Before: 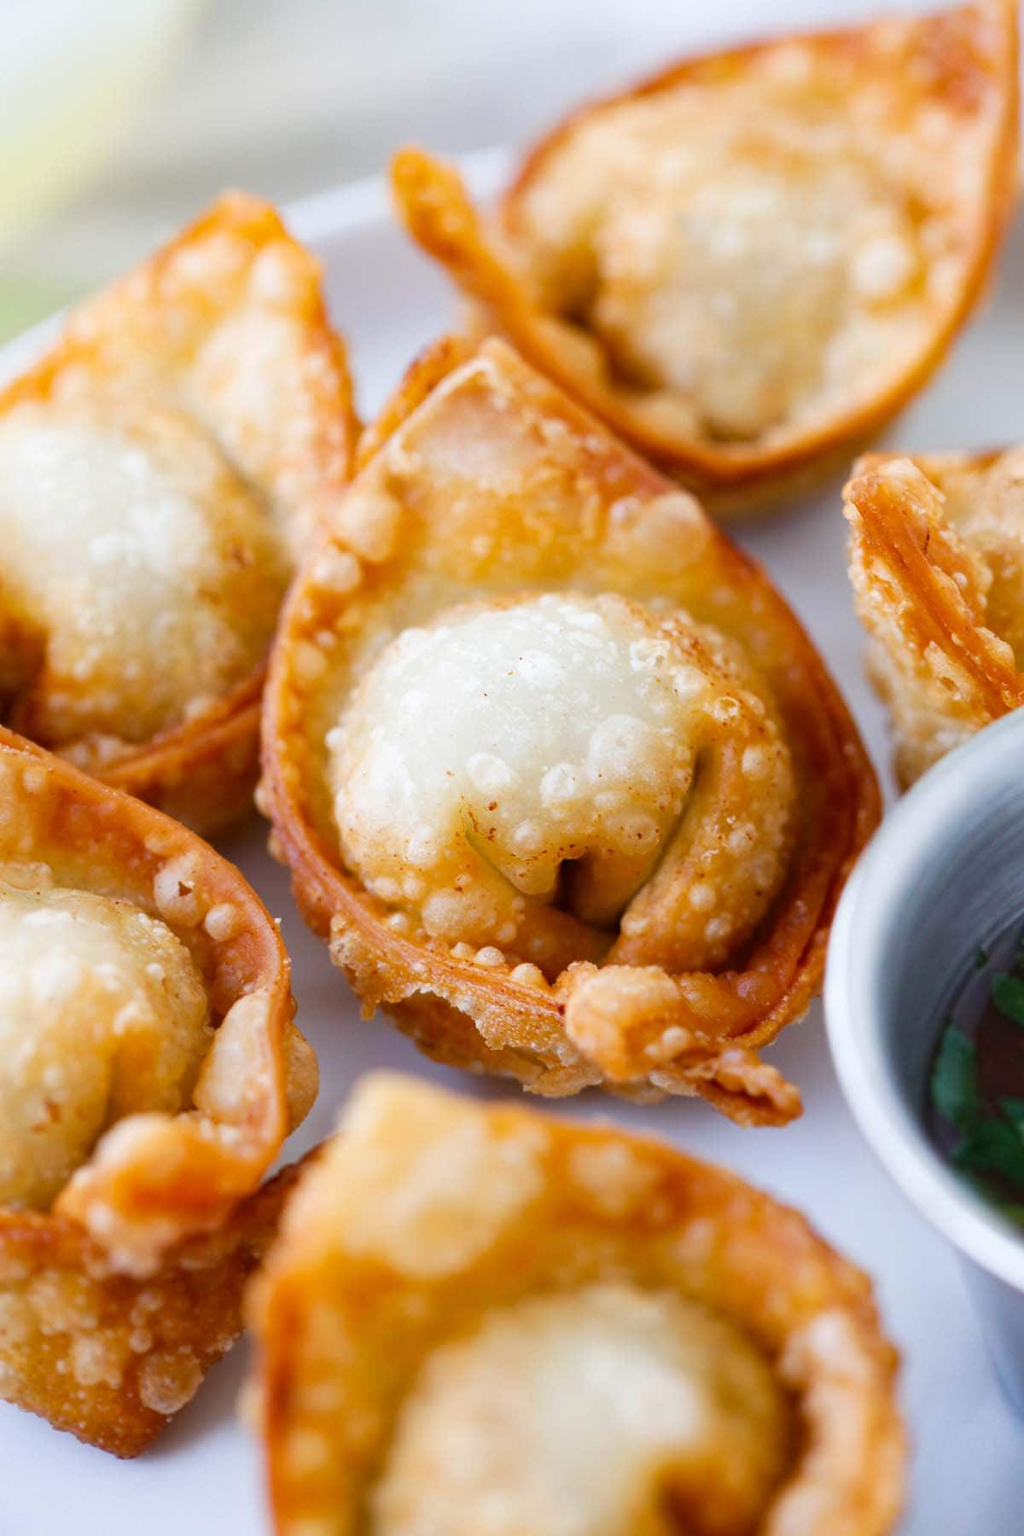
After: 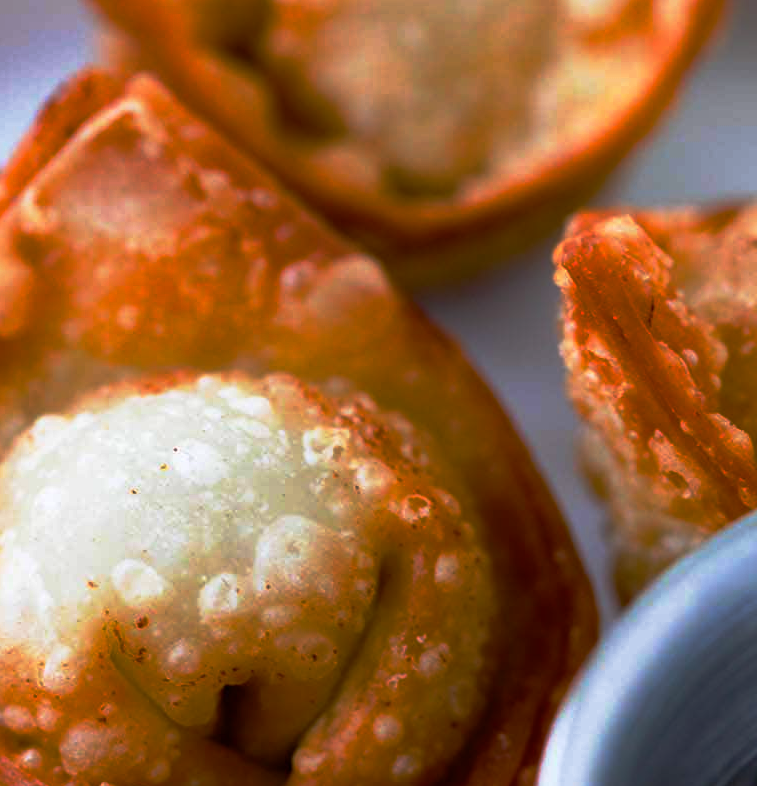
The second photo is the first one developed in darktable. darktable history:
crop: left 36.296%, top 17.942%, right 0.613%, bottom 38.367%
color balance rgb: perceptual saturation grading › global saturation 29.6%, global vibrance 0.254%
base curve: curves: ch0 [(0, 0) (0.564, 0.291) (0.802, 0.731) (1, 1)], preserve colors none
